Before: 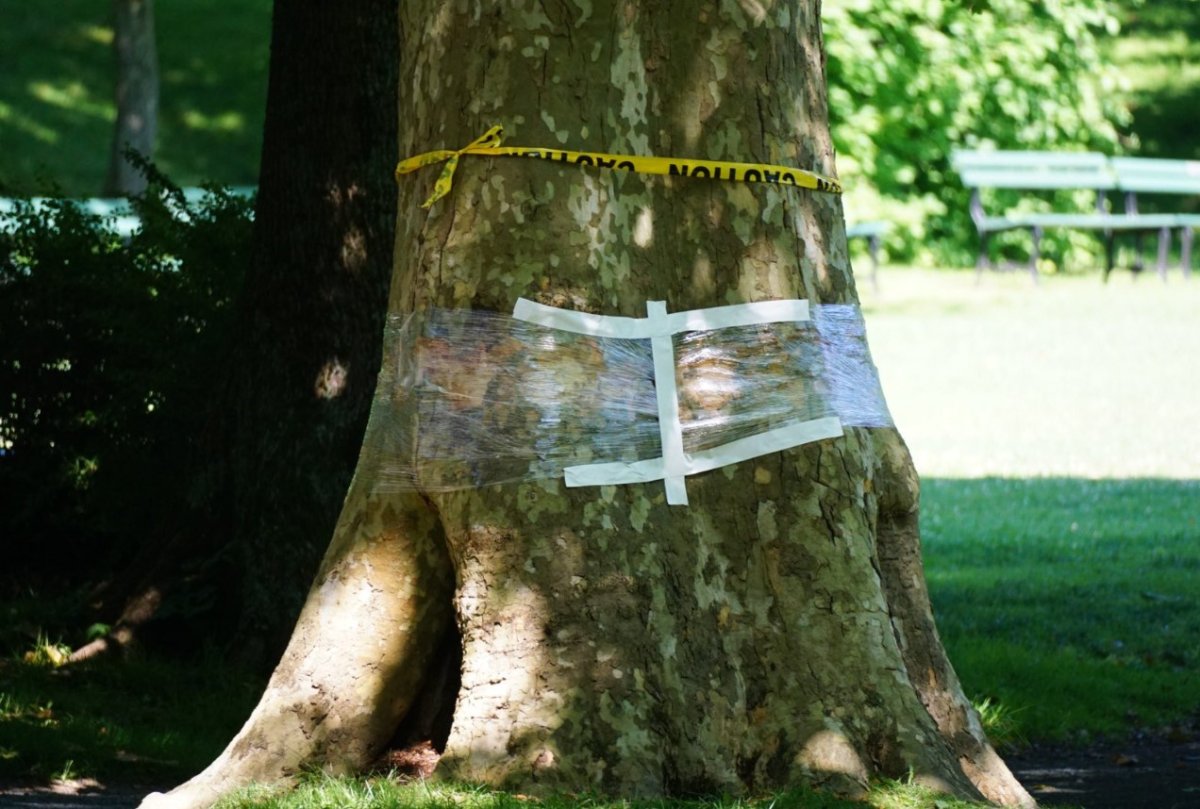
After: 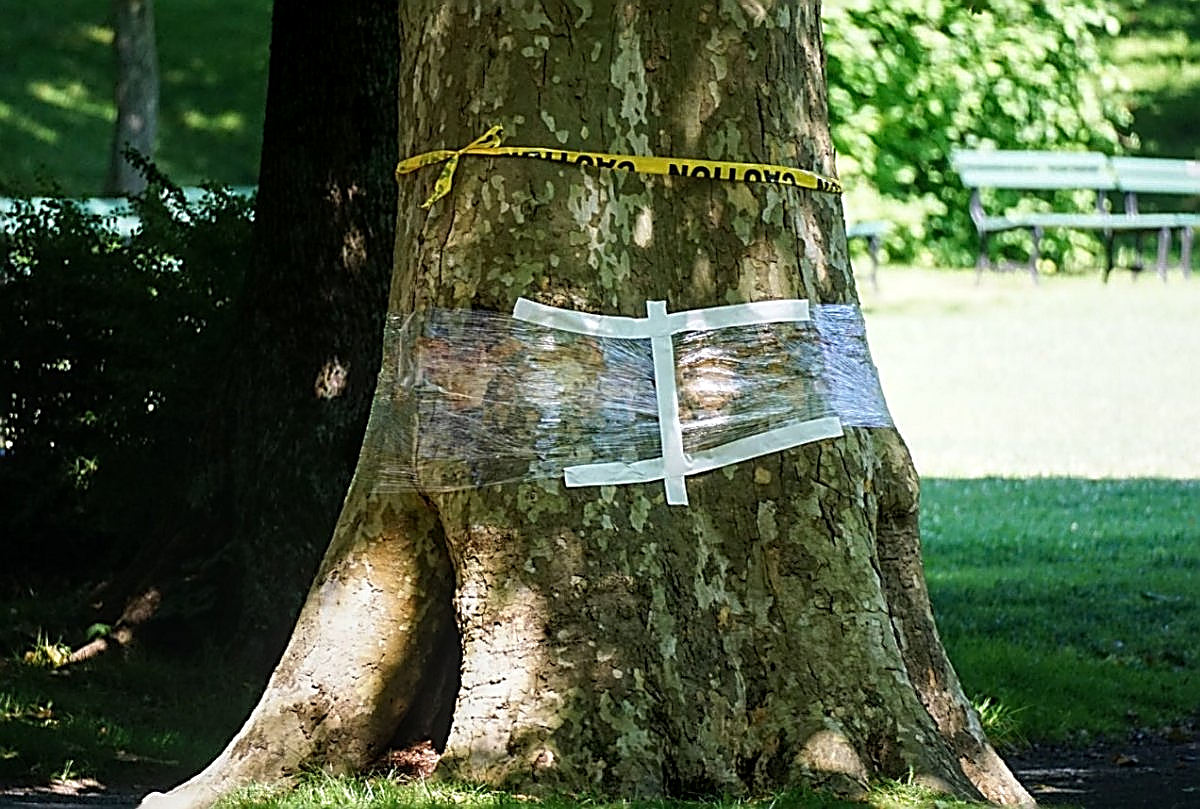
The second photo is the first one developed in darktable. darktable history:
sharpen: amount 1.987
local contrast: on, module defaults
